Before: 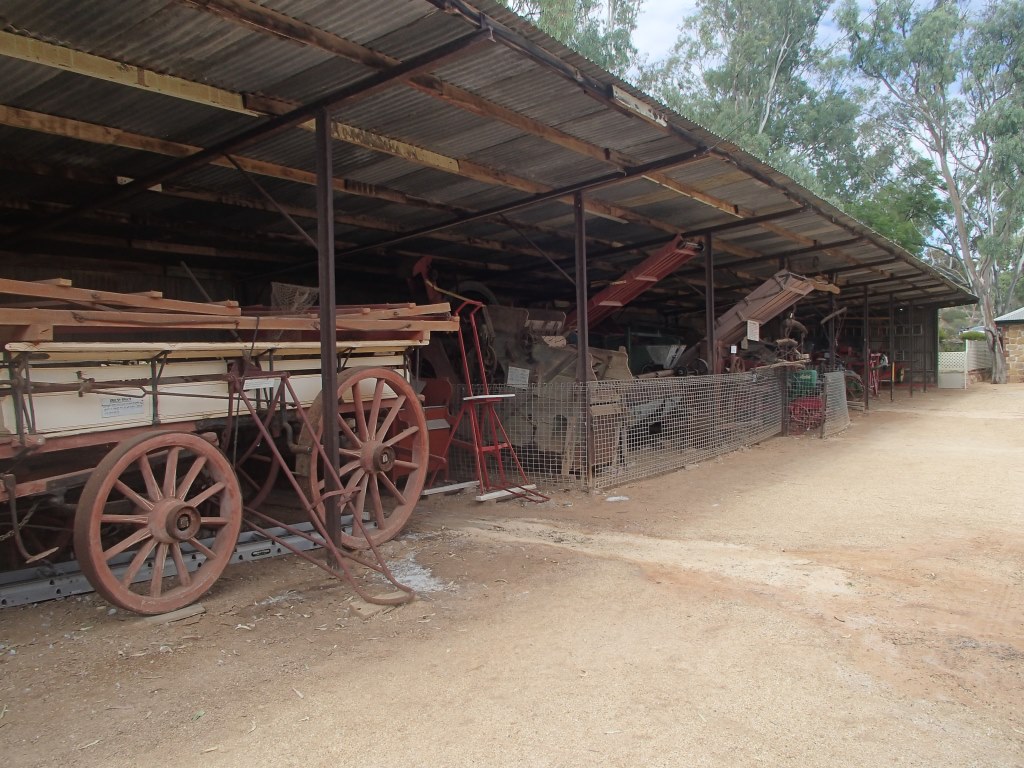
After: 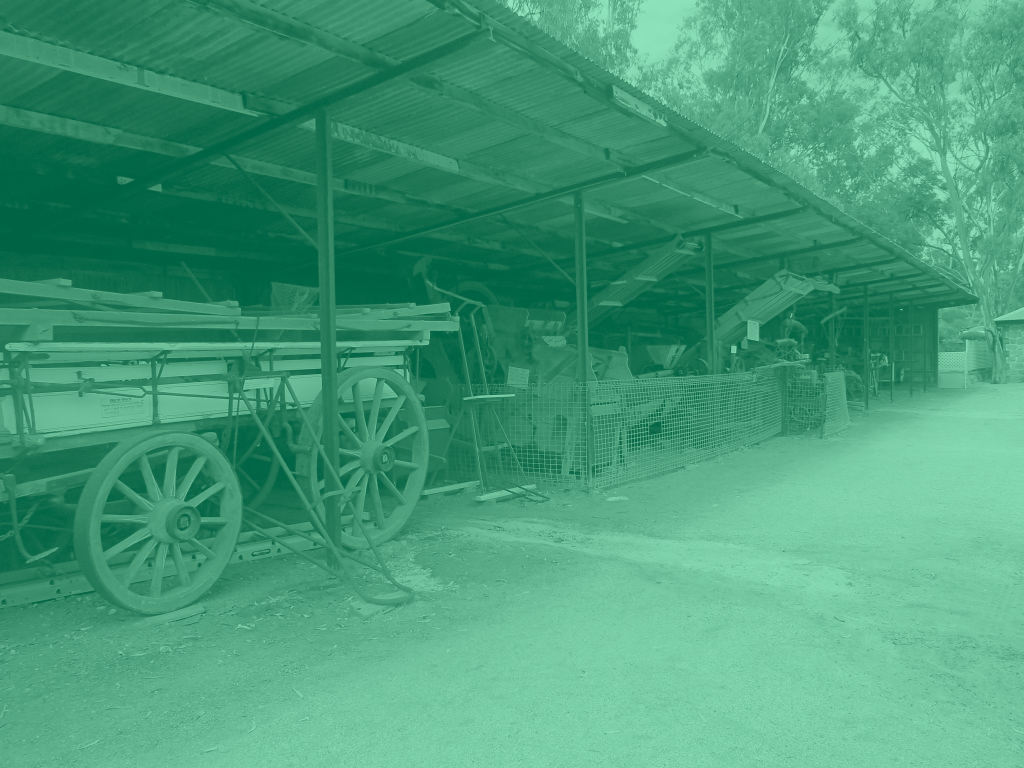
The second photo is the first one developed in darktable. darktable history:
colorize: hue 147.6°, saturation 65%, lightness 21.64%
exposure: compensate highlight preservation false
